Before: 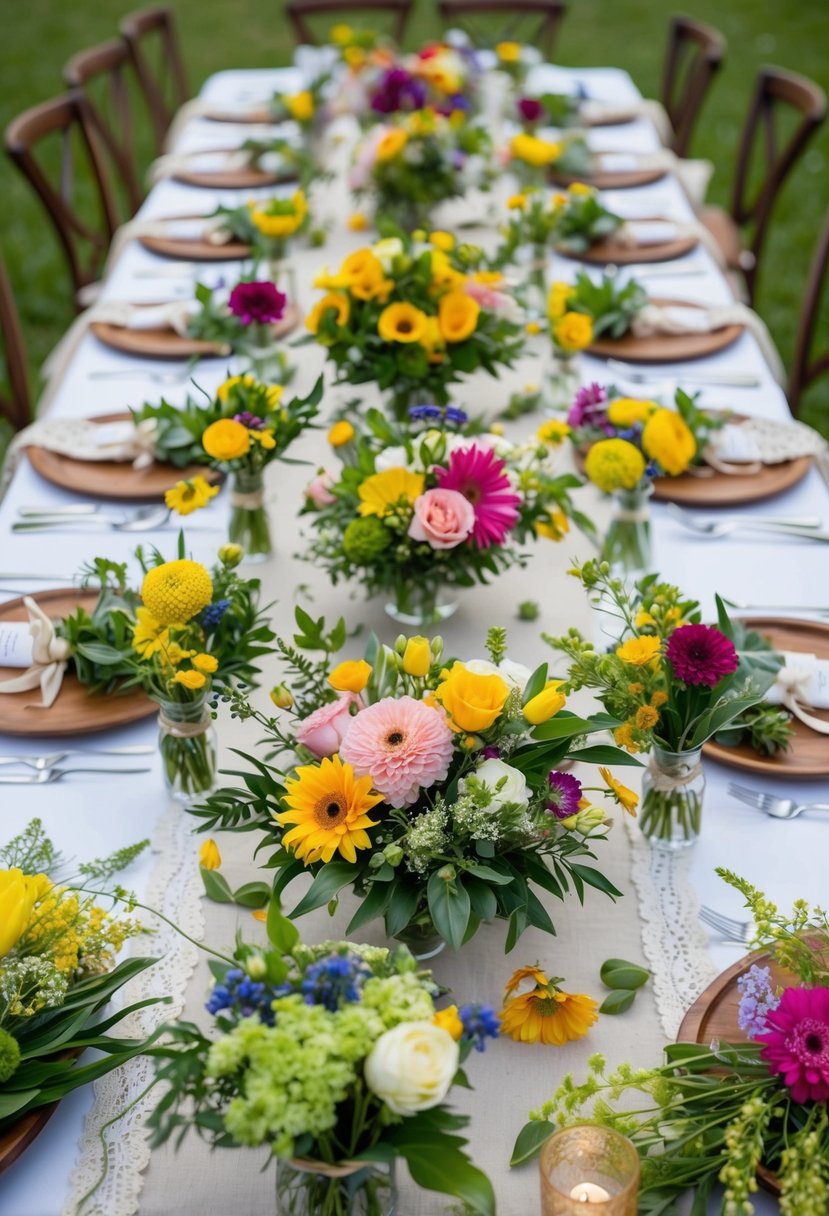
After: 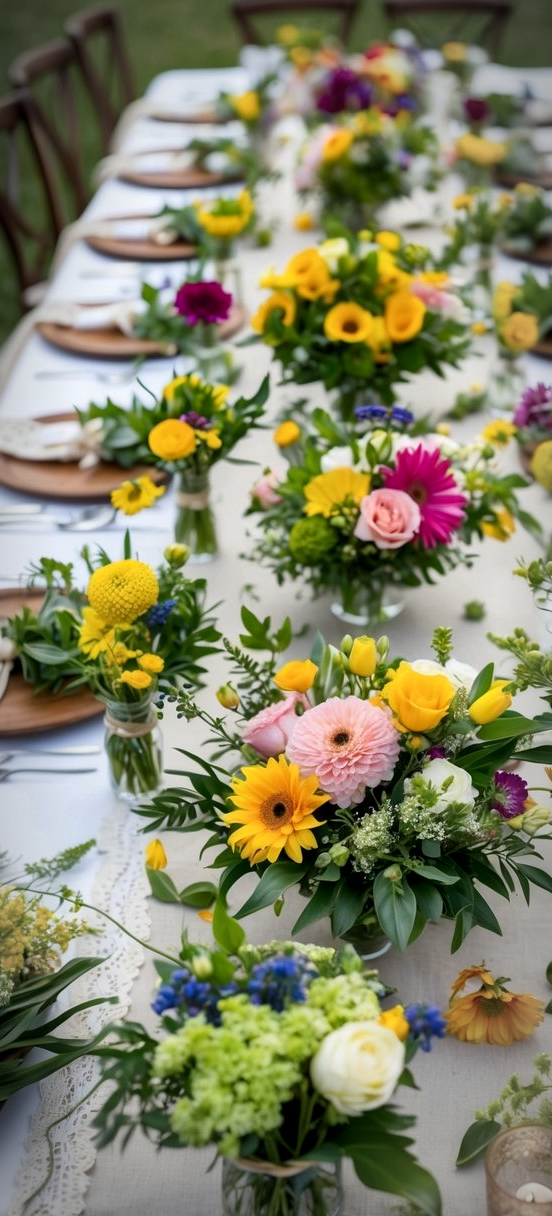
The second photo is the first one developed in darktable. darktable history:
vignetting: automatic ratio true
local contrast: mode bilateral grid, contrast 20, coarseness 50, detail 141%, midtone range 0.2
crop and rotate: left 6.617%, right 26.717%
